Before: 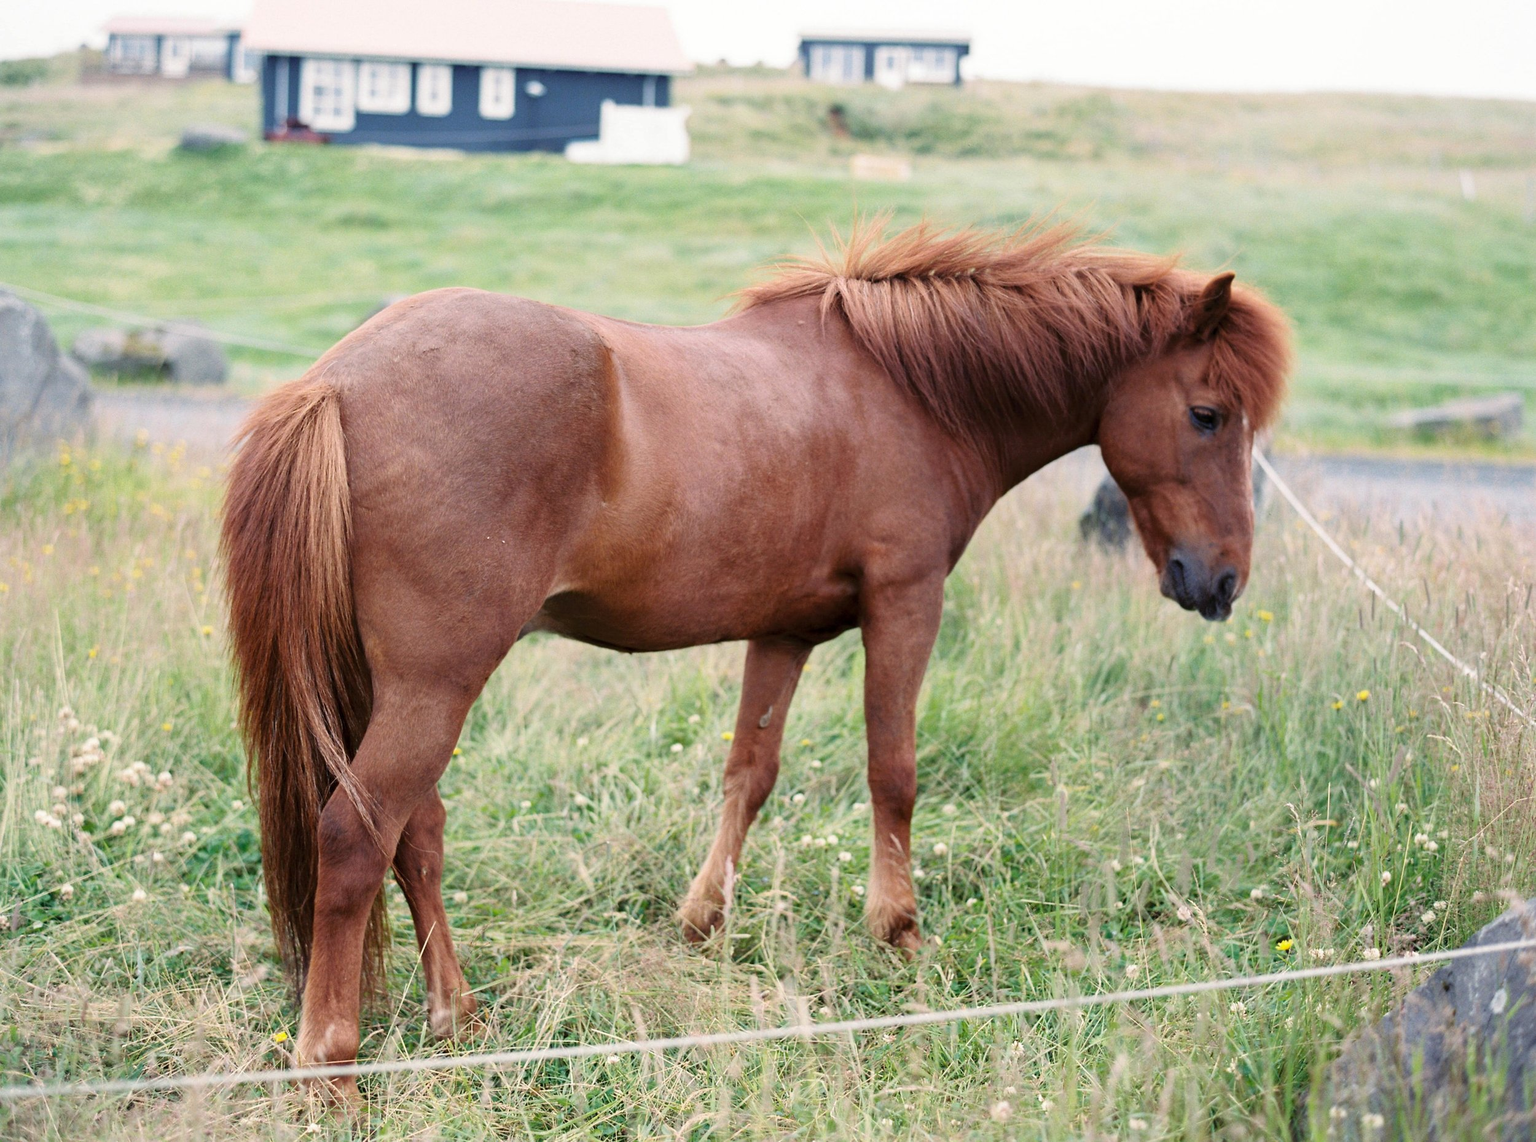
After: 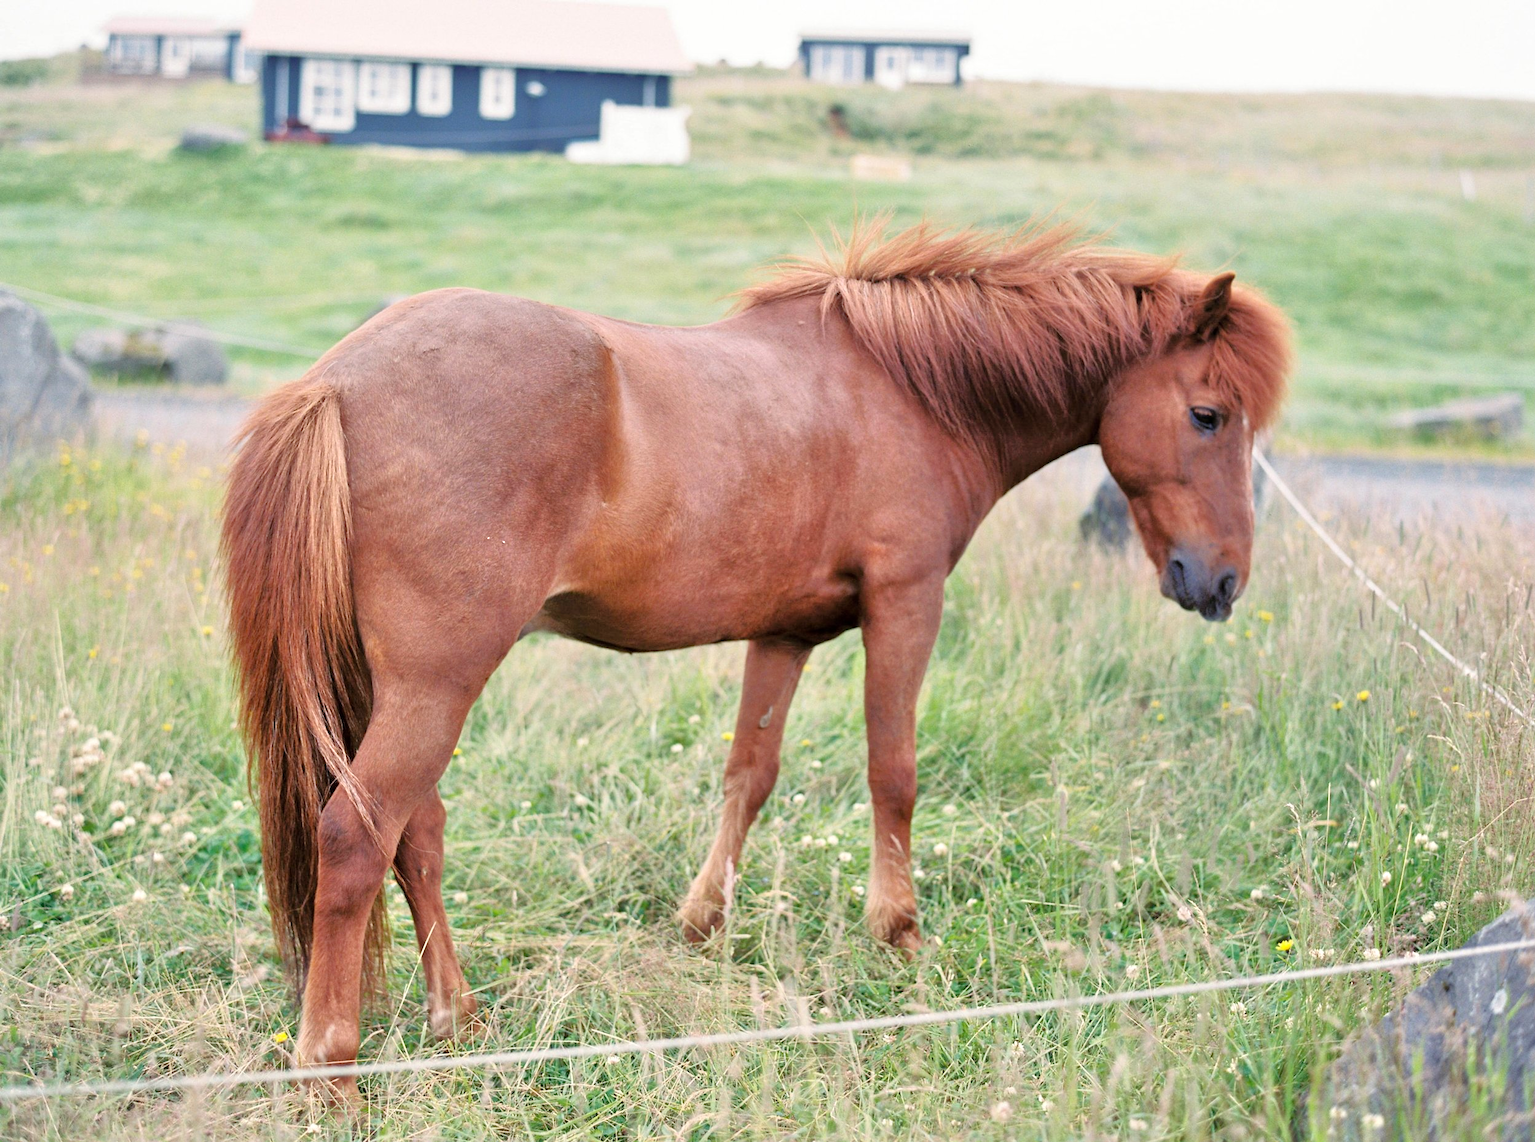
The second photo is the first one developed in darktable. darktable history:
tone equalizer: -7 EV 0.15 EV, -6 EV 0.6 EV, -5 EV 1.15 EV, -4 EV 1.33 EV, -3 EV 1.15 EV, -2 EV 0.6 EV, -1 EV 0.15 EV, mask exposure compensation -0.5 EV
exposure: compensate highlight preservation false
